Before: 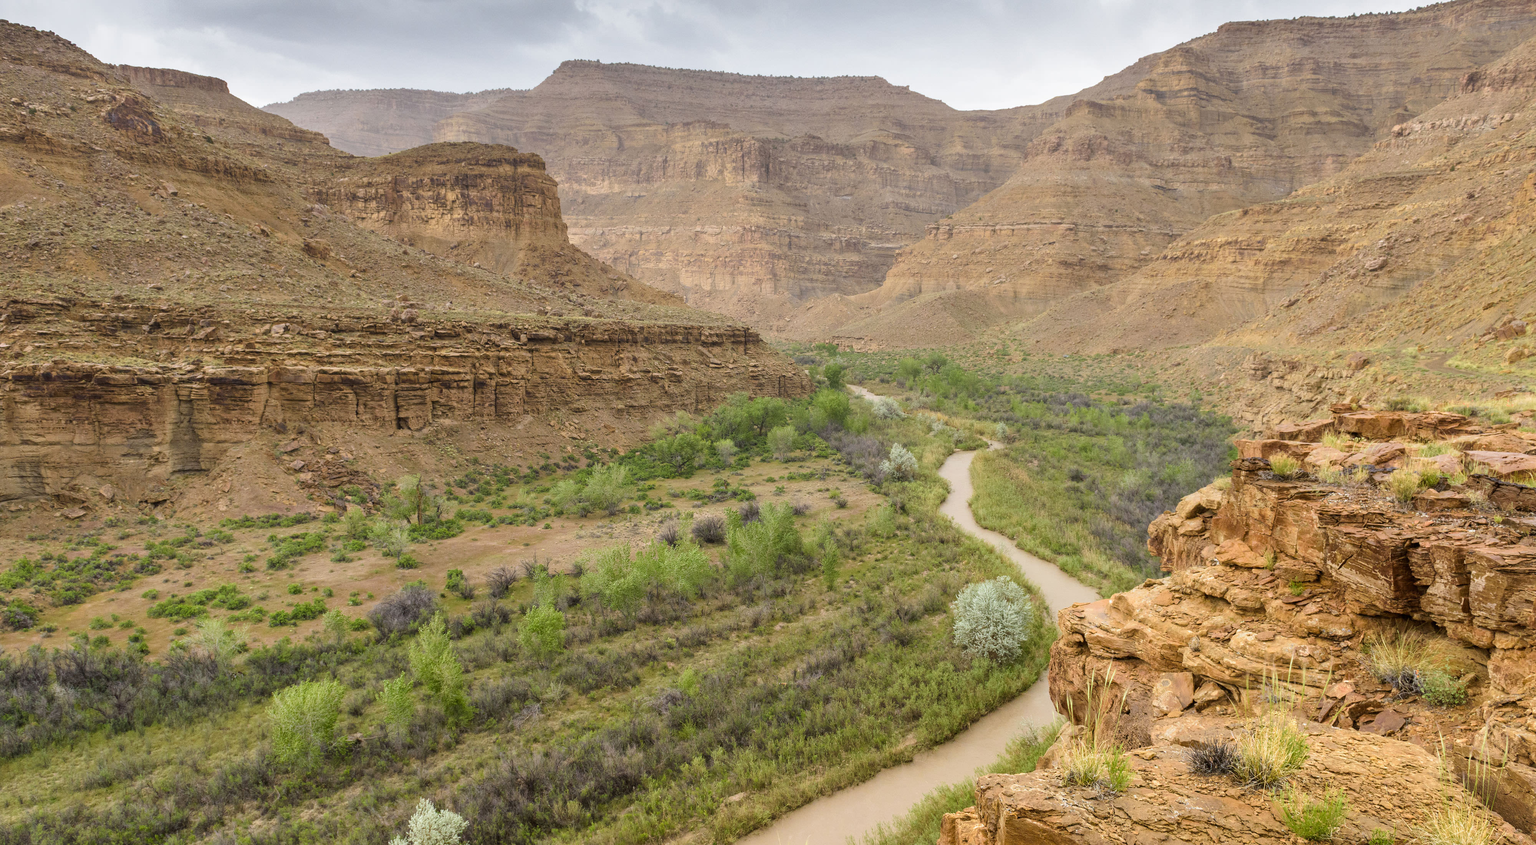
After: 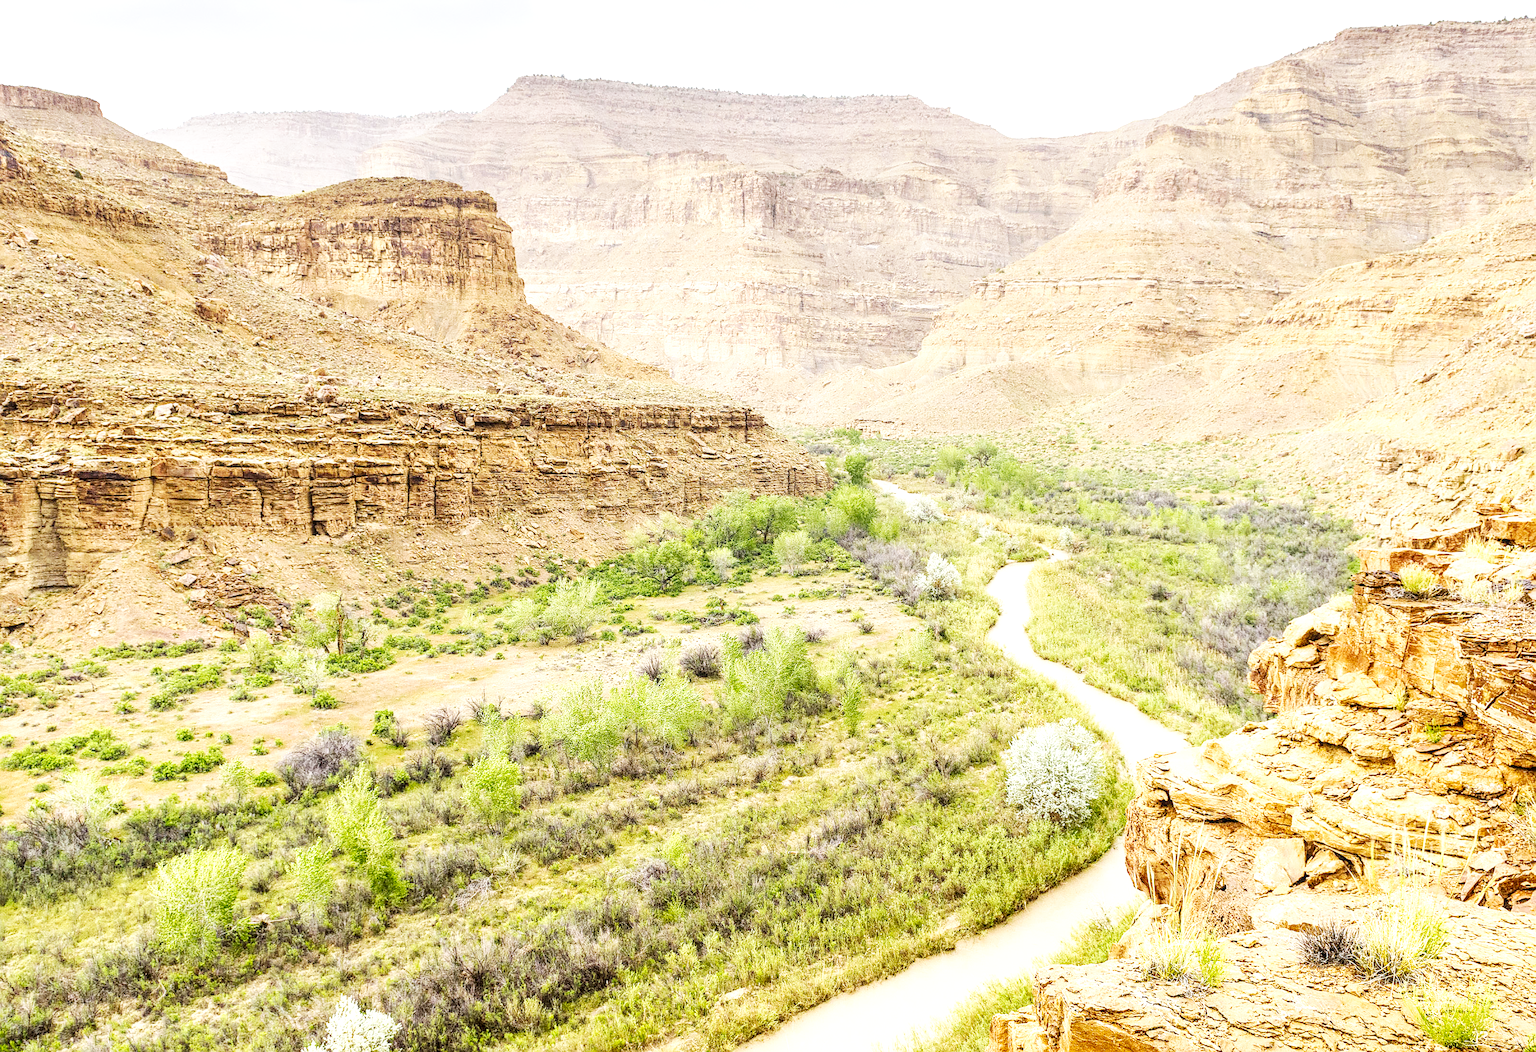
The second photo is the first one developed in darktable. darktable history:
local contrast: on, module defaults
exposure: black level correction 0.001, exposure 0.5 EV, compensate exposure bias true, compensate highlight preservation false
sharpen: on, module defaults
base curve: curves: ch0 [(0, 0) (0.007, 0.004) (0.027, 0.03) (0.046, 0.07) (0.207, 0.54) (0.442, 0.872) (0.673, 0.972) (1, 1)], preserve colors none
crop and rotate: left 9.597%, right 10.195%
